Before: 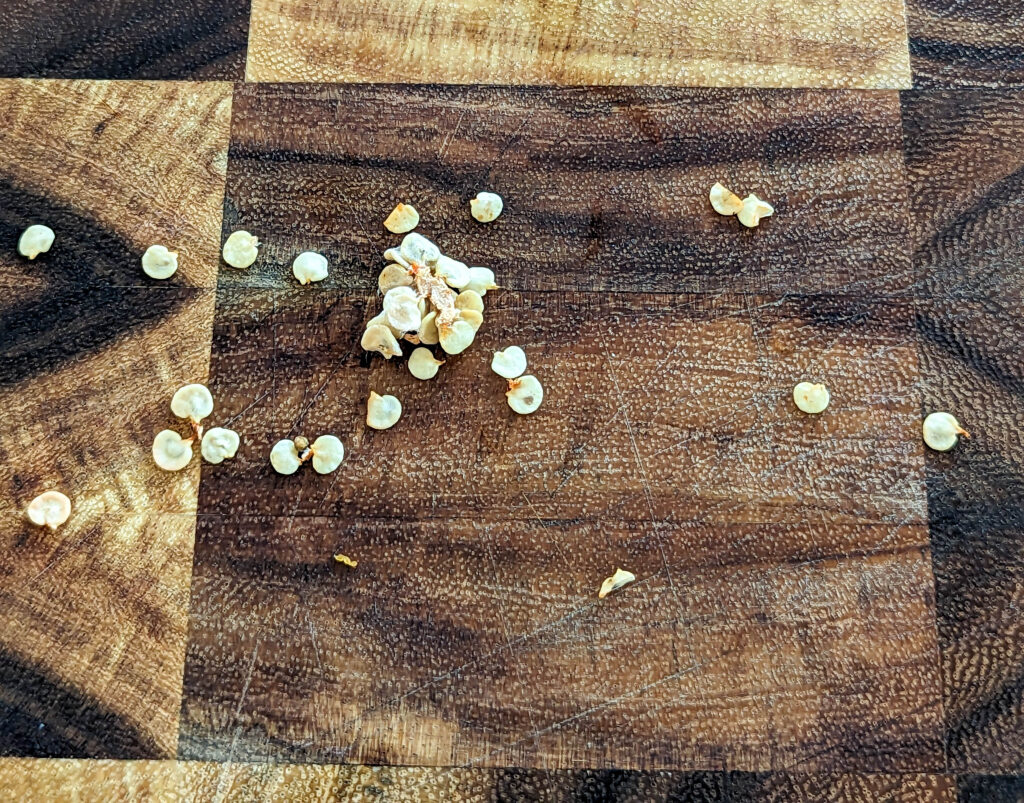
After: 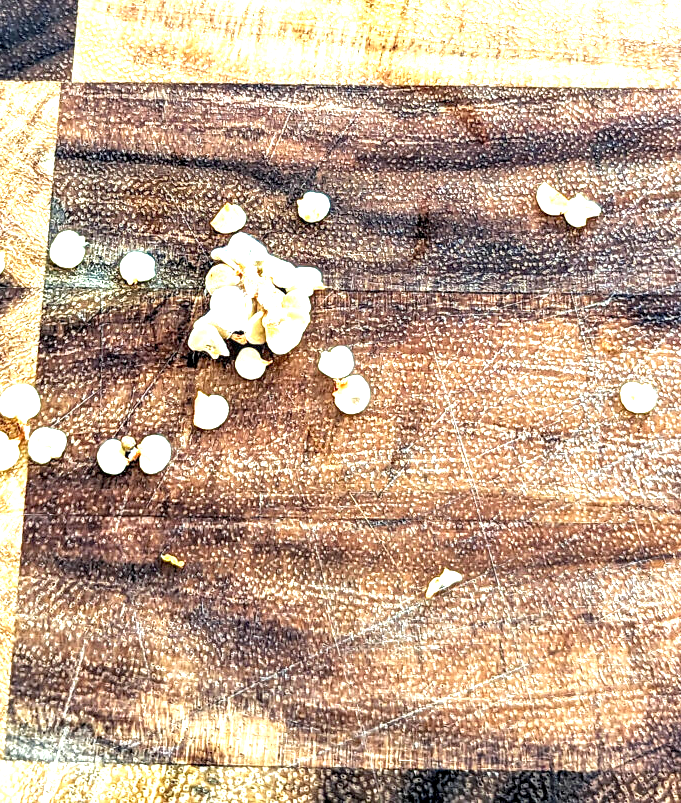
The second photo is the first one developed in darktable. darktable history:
crop: left 16.899%, right 16.556%
exposure: black level correction 0.001, exposure 1.735 EV, compensate highlight preservation false
local contrast: shadows 94%
